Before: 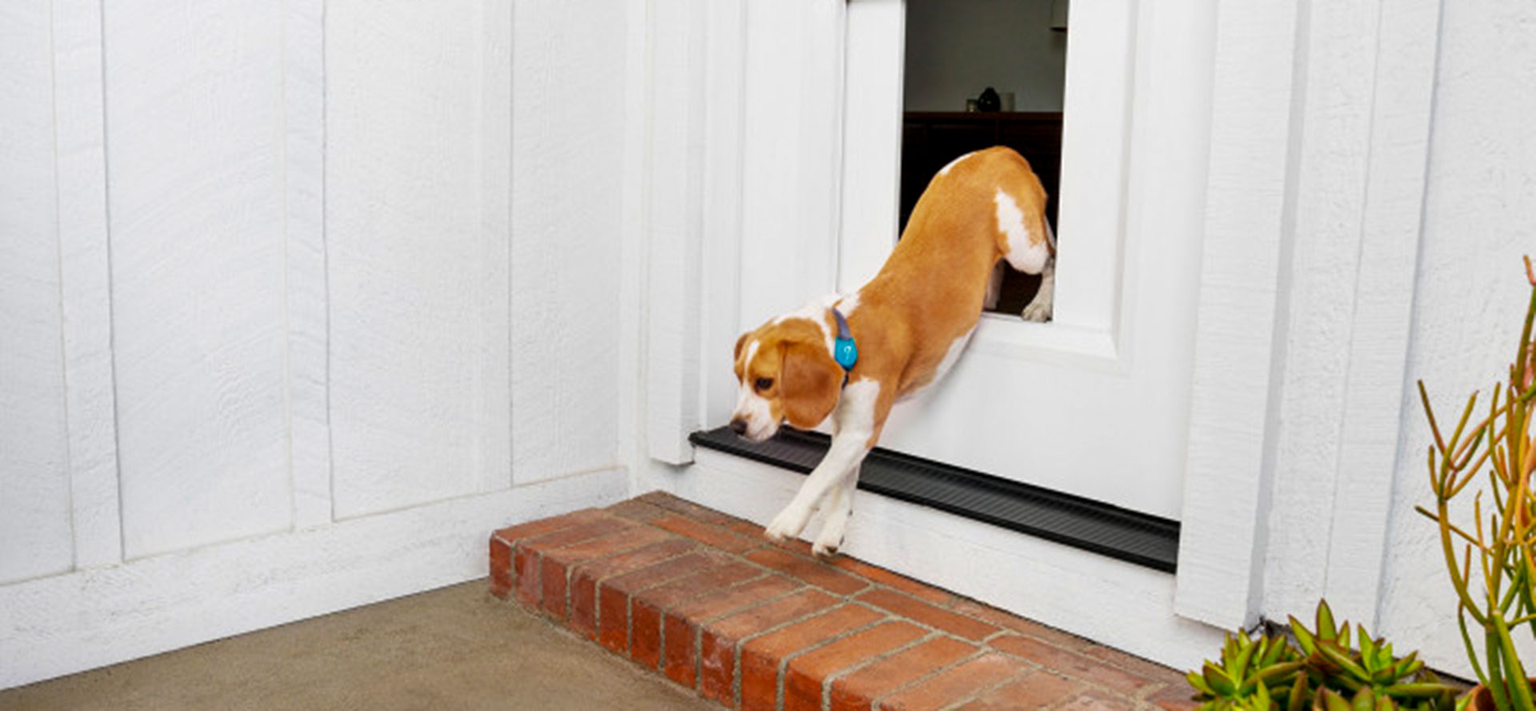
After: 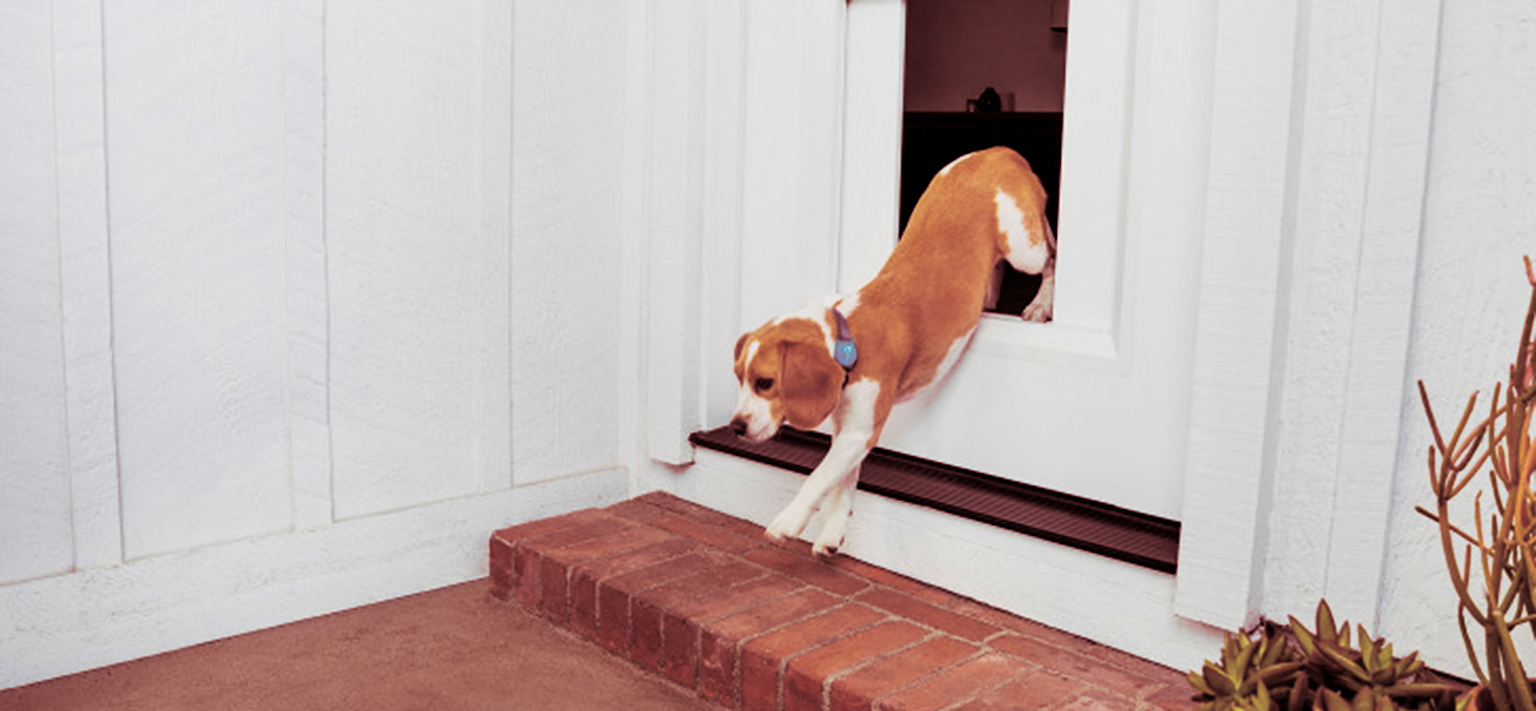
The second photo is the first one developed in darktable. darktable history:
split-toning: highlights › saturation 0, balance -61.83
filmic rgb: black relative exposure -9.5 EV, white relative exposure 3.02 EV, hardness 6.12
